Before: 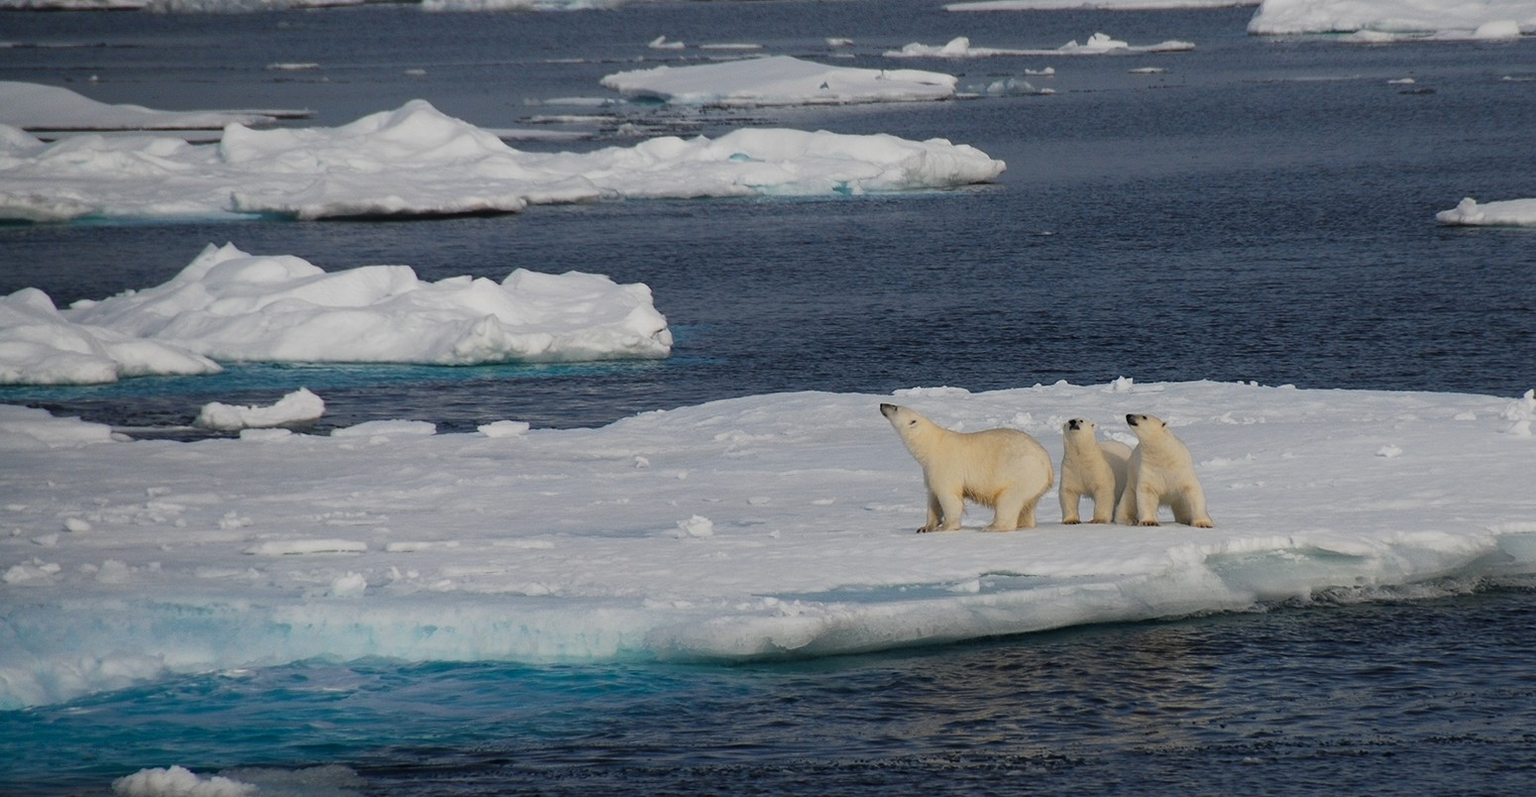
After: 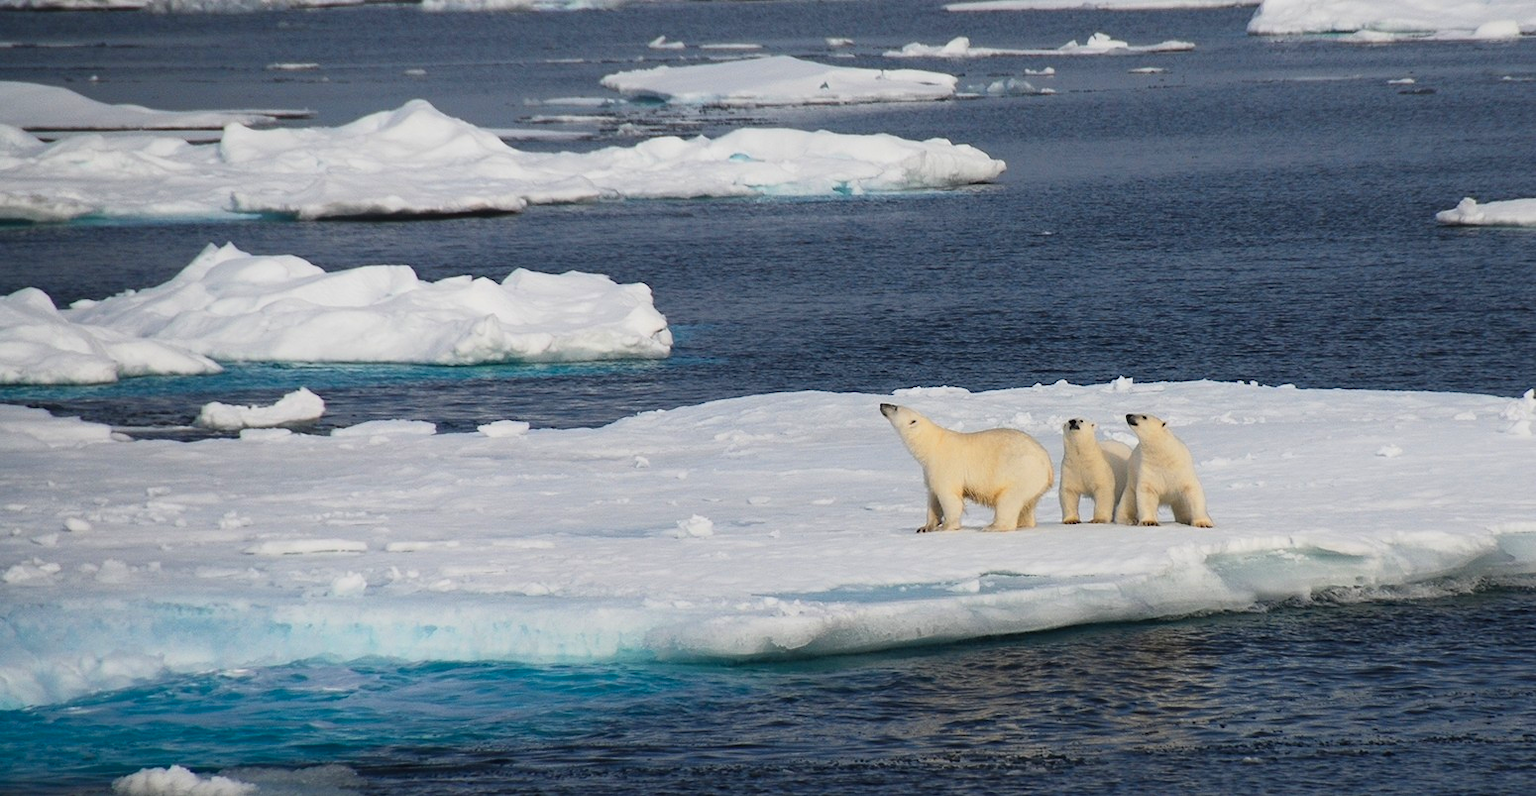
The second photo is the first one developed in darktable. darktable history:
contrast brightness saturation: contrast 0.201, brightness 0.156, saturation 0.225
tone equalizer: on, module defaults
